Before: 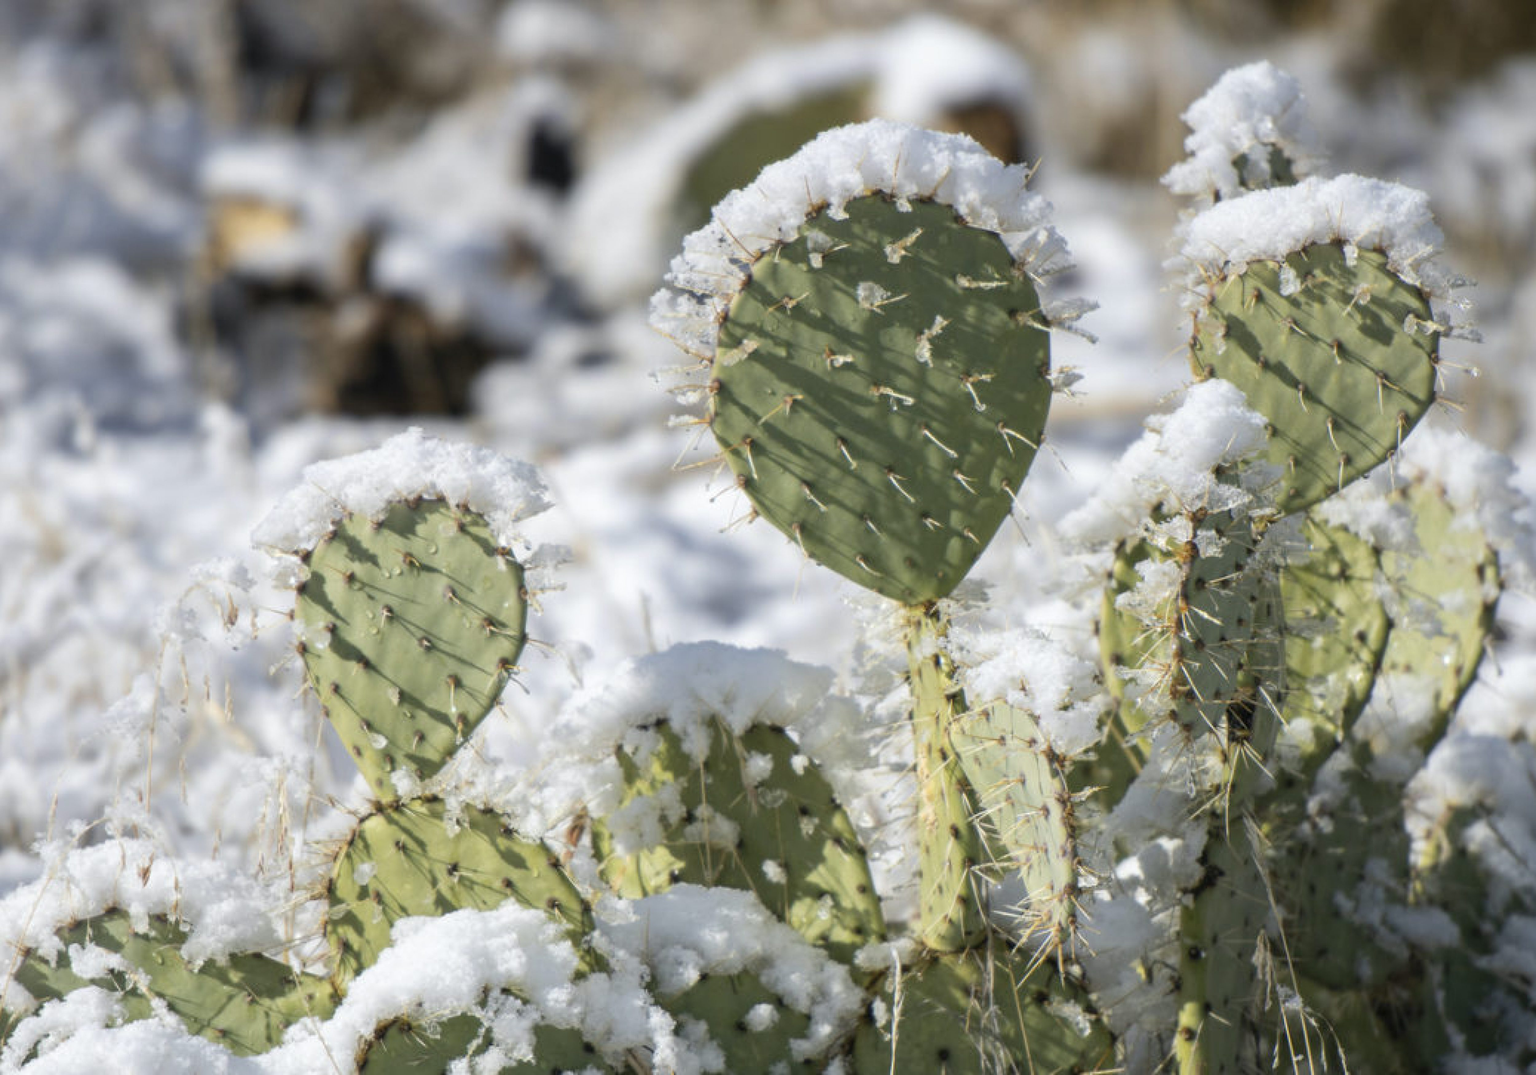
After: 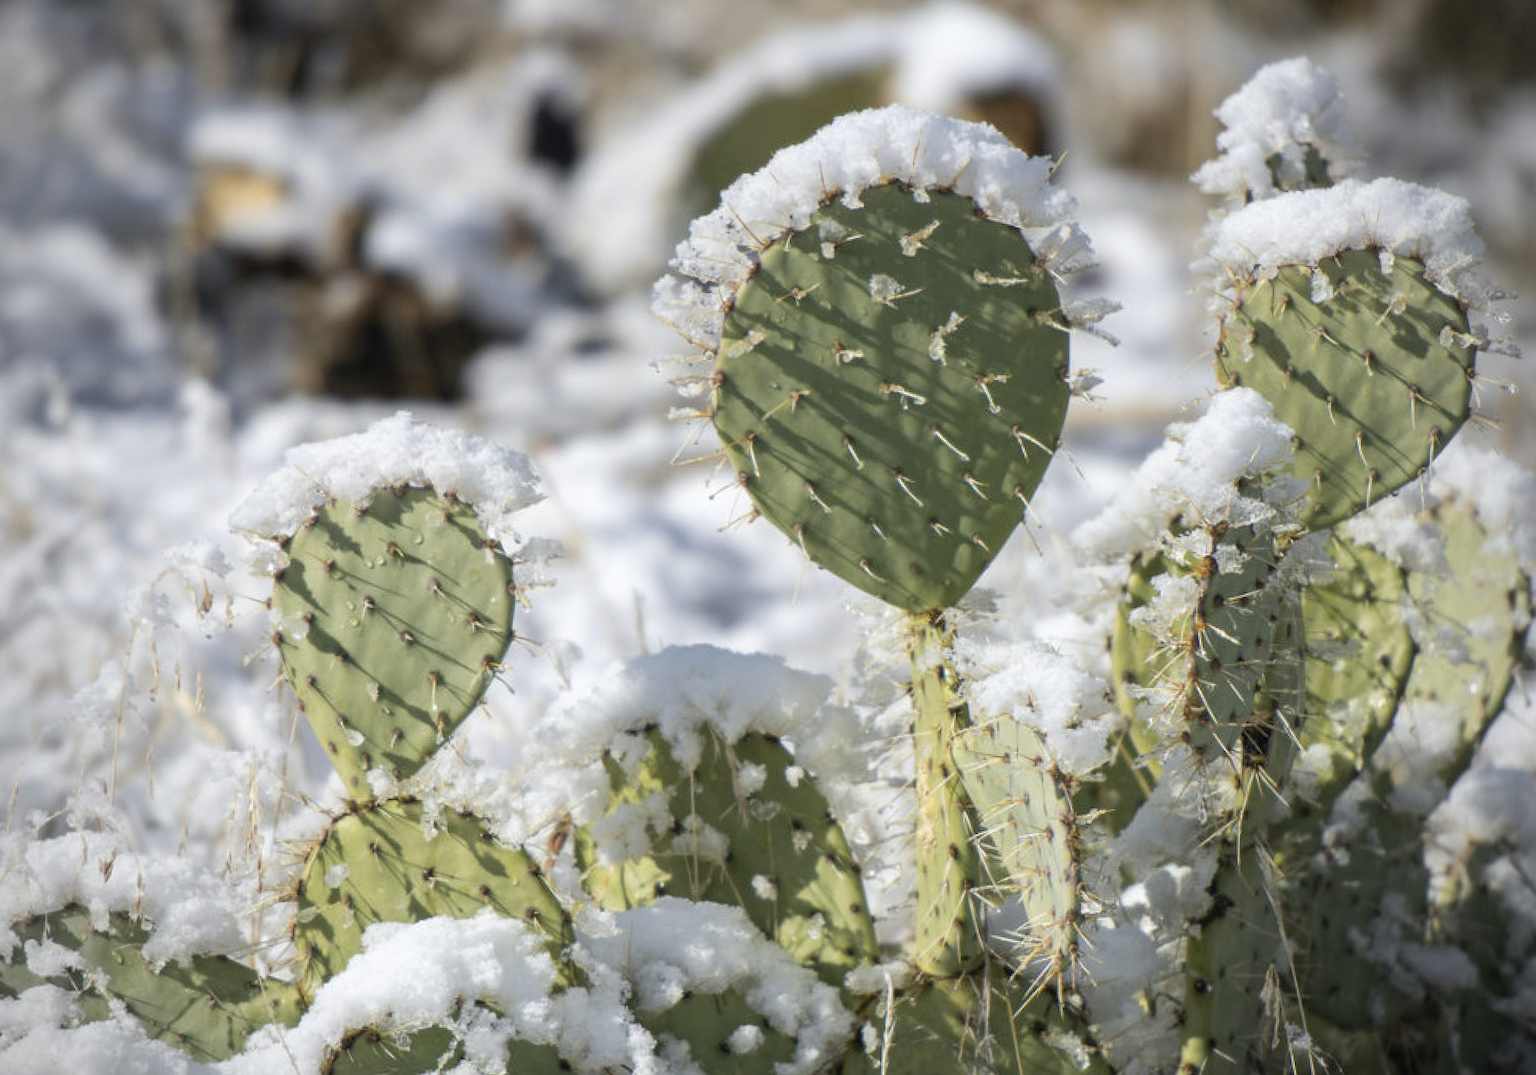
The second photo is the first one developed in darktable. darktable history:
sharpen: amount 0.589
vignetting: unbound false
crop and rotate: angle -1.81°
